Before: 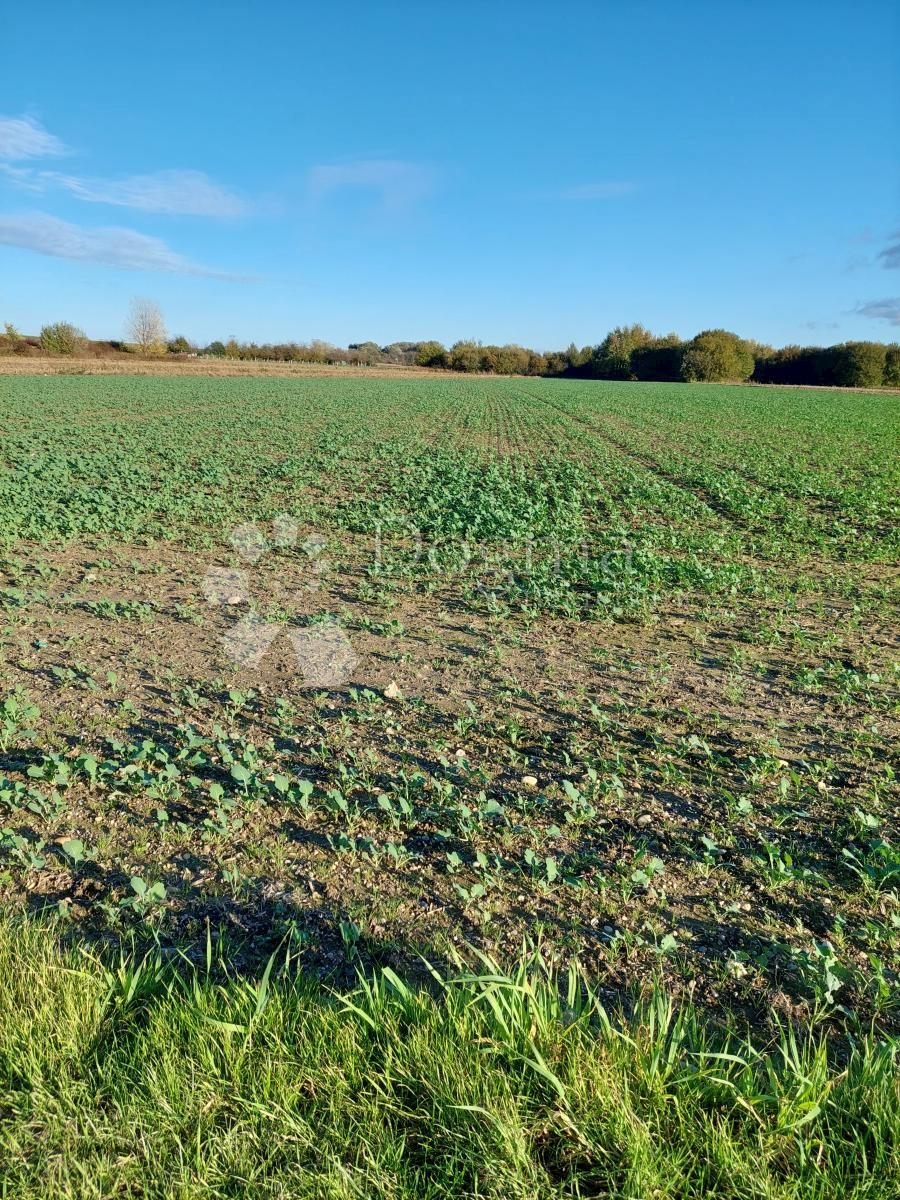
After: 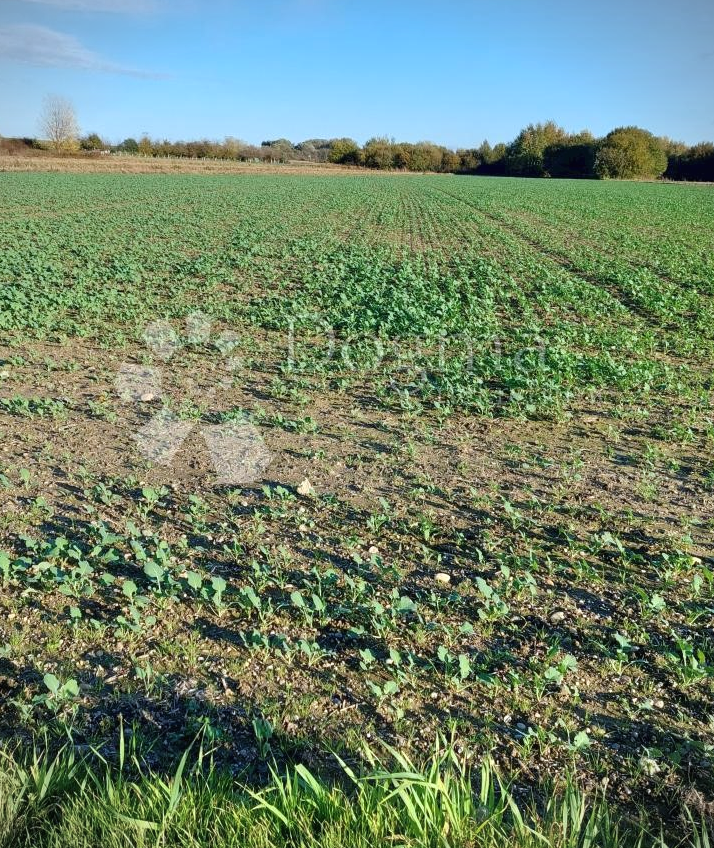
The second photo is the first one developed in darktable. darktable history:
vignetting: fall-off start 92.6%, brightness -0.52, saturation -0.51, center (-0.012, 0)
crop: left 9.712%, top 16.928%, right 10.845%, bottom 12.332%
white balance: red 0.98, blue 1.034
exposure: black level correction -0.001, exposure 0.08 EV, compensate highlight preservation false
